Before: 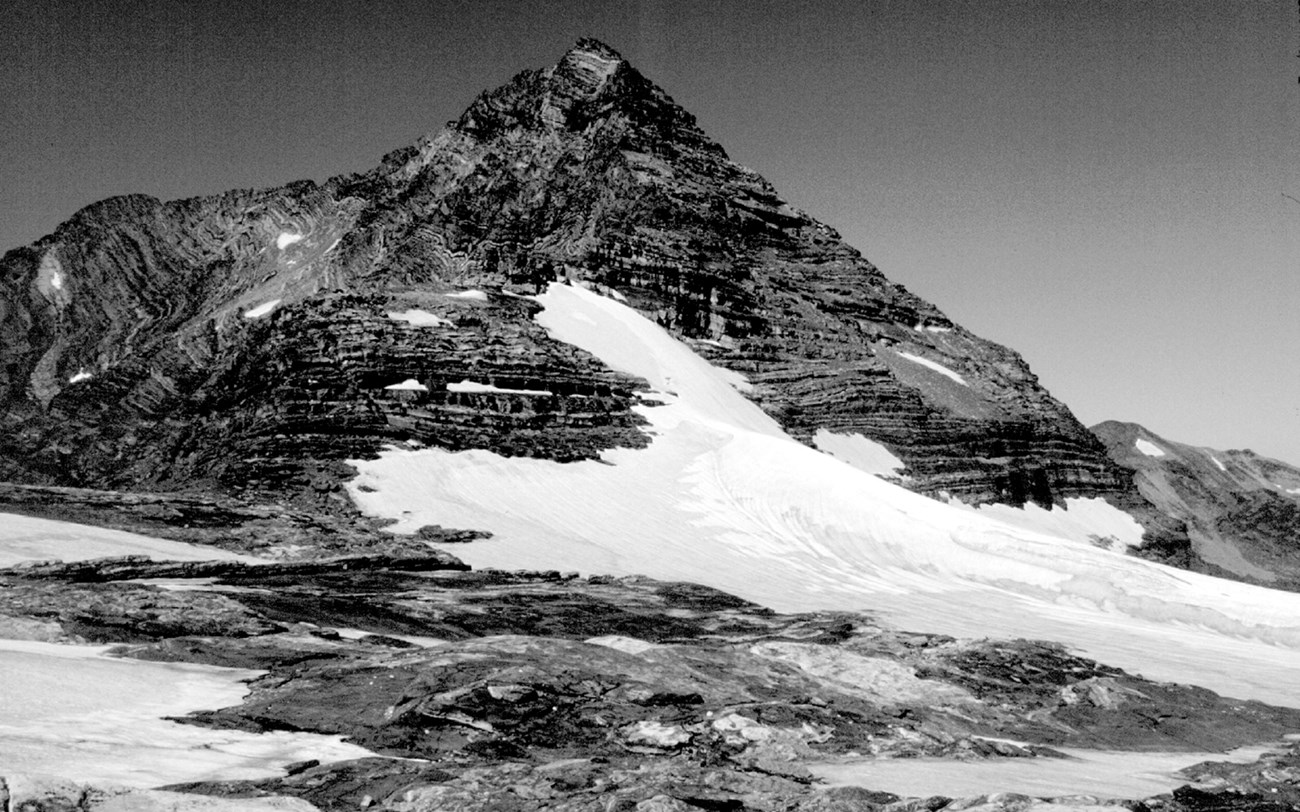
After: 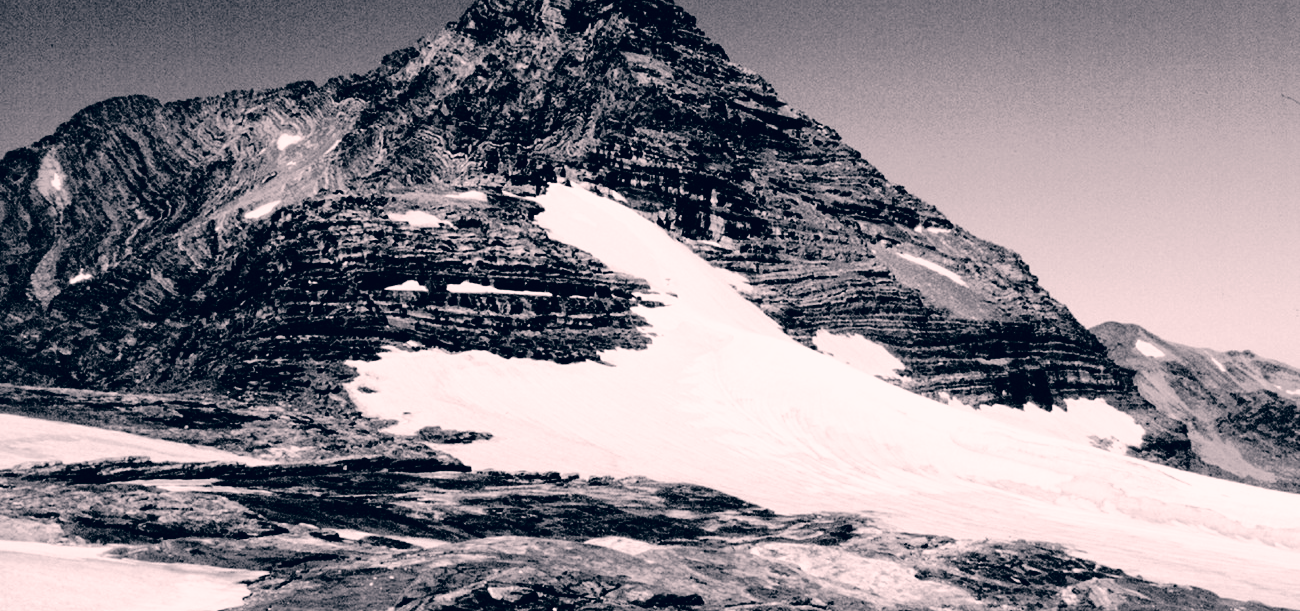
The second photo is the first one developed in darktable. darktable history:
crop and rotate: top 12.219%, bottom 12.434%
tone curve: curves: ch0 [(0, 0) (0.003, 0.003) (0.011, 0.005) (0.025, 0.008) (0.044, 0.012) (0.069, 0.02) (0.1, 0.031) (0.136, 0.047) (0.177, 0.088) (0.224, 0.141) (0.277, 0.222) (0.335, 0.32) (0.399, 0.425) (0.468, 0.524) (0.543, 0.623) (0.623, 0.716) (0.709, 0.796) (0.801, 0.88) (0.898, 0.959) (1, 1)], preserve colors none
color correction: highlights a* 13.78, highlights b* 6.12, shadows a* -5.45, shadows b* -15.52, saturation 0.846
